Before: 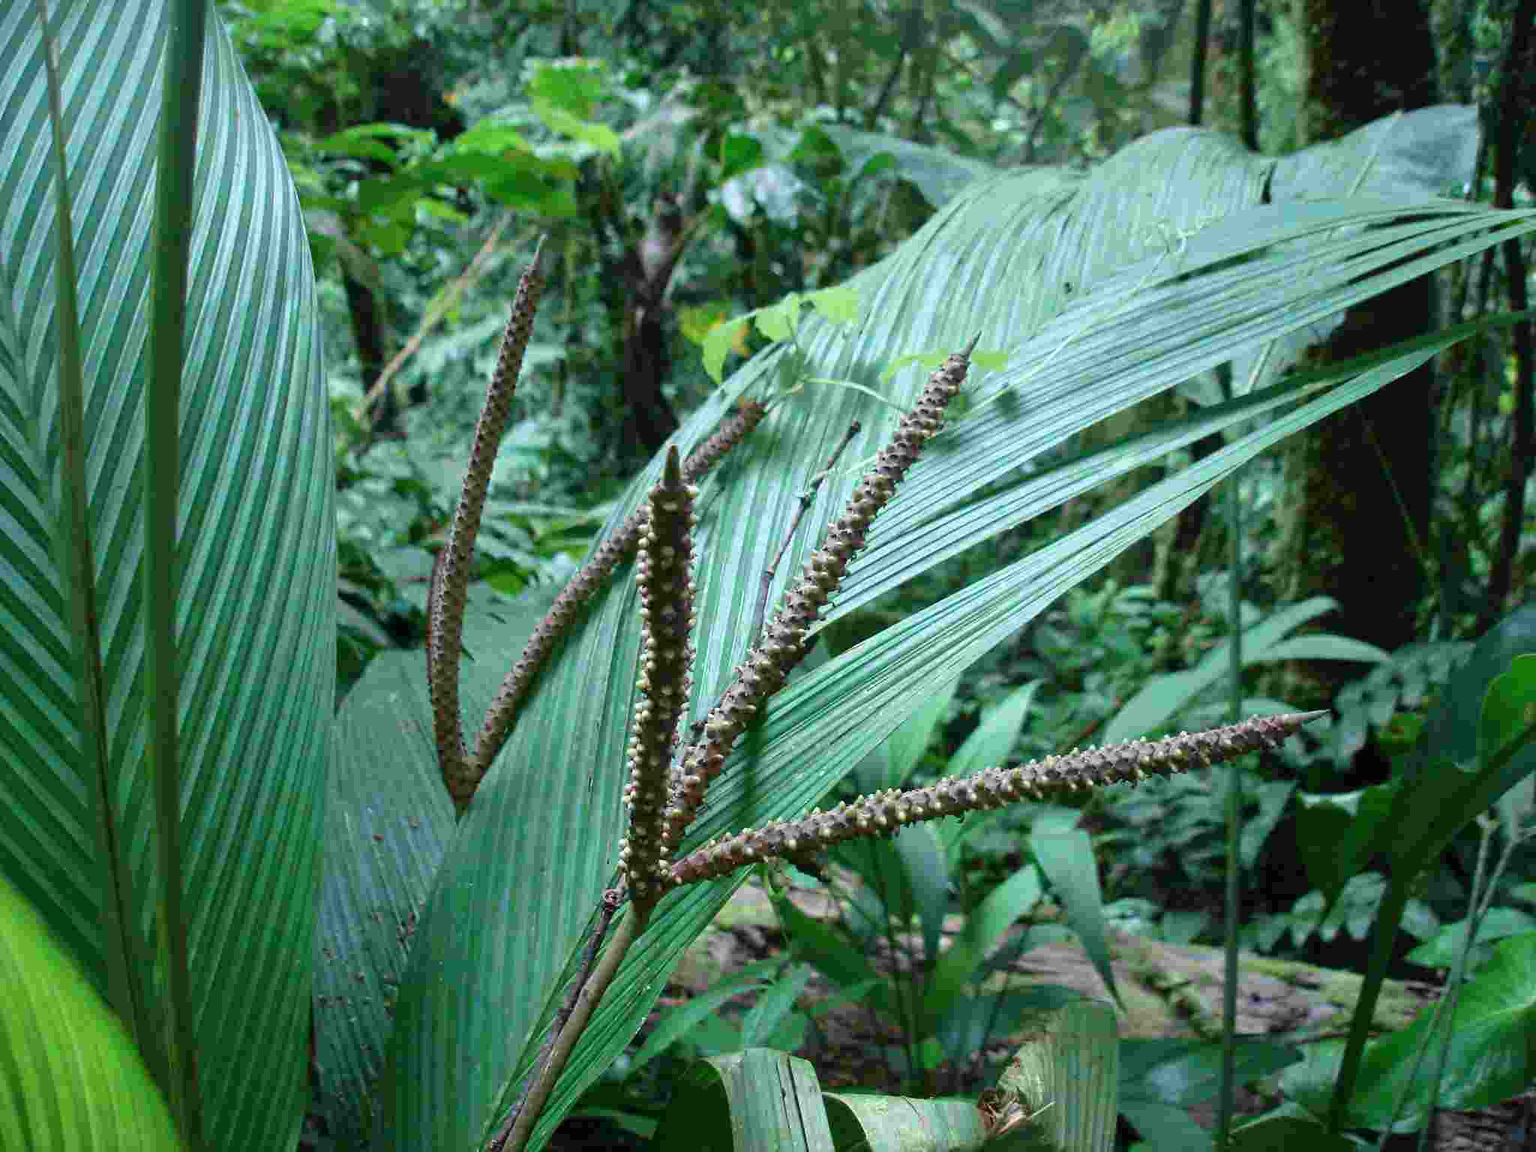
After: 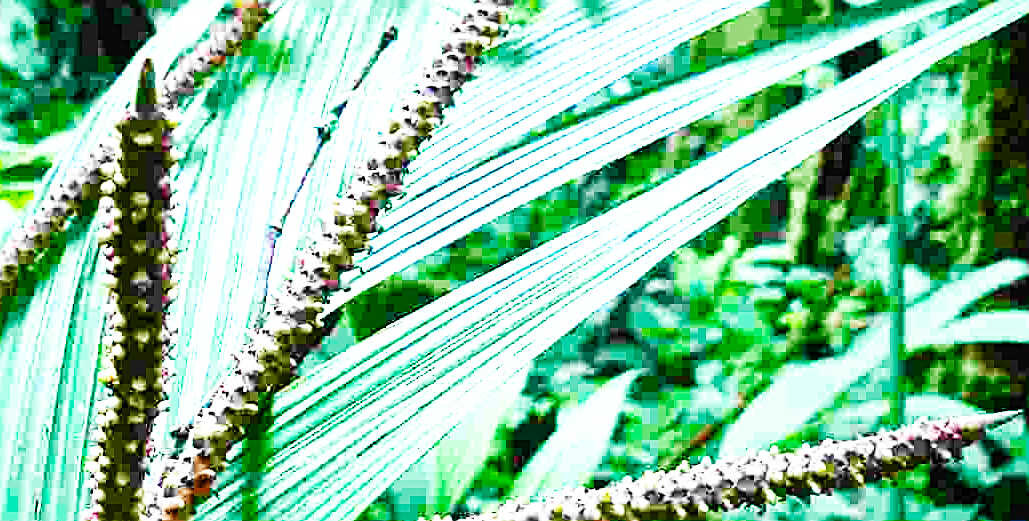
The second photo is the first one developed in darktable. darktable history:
base curve: curves: ch0 [(0, 0) (0.007, 0.004) (0.027, 0.03) (0.046, 0.07) (0.207, 0.54) (0.442, 0.872) (0.673, 0.972) (1, 1)], preserve colors none
color balance rgb: perceptual saturation grading › global saturation 35.551%, perceptual brilliance grading › global brilliance 24.792%
exposure: black level correction 0.001, compensate highlight preservation false
sharpen: radius 2.617, amount 0.699
crop: left 36.652%, top 34.919%, right 13.062%, bottom 31.134%
